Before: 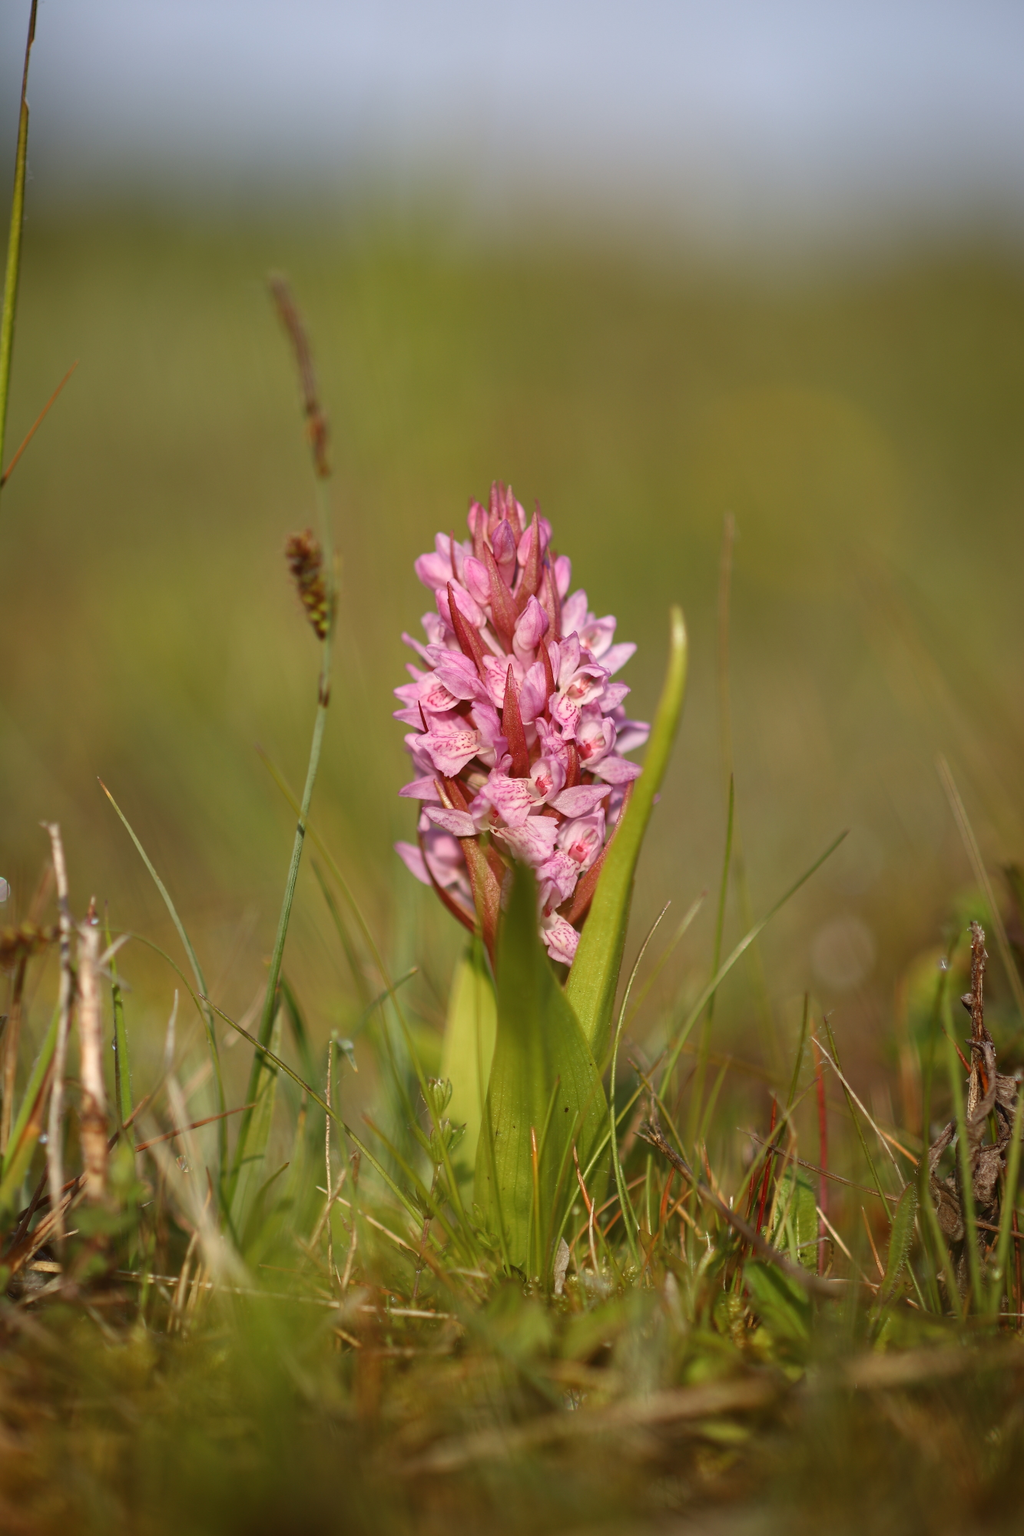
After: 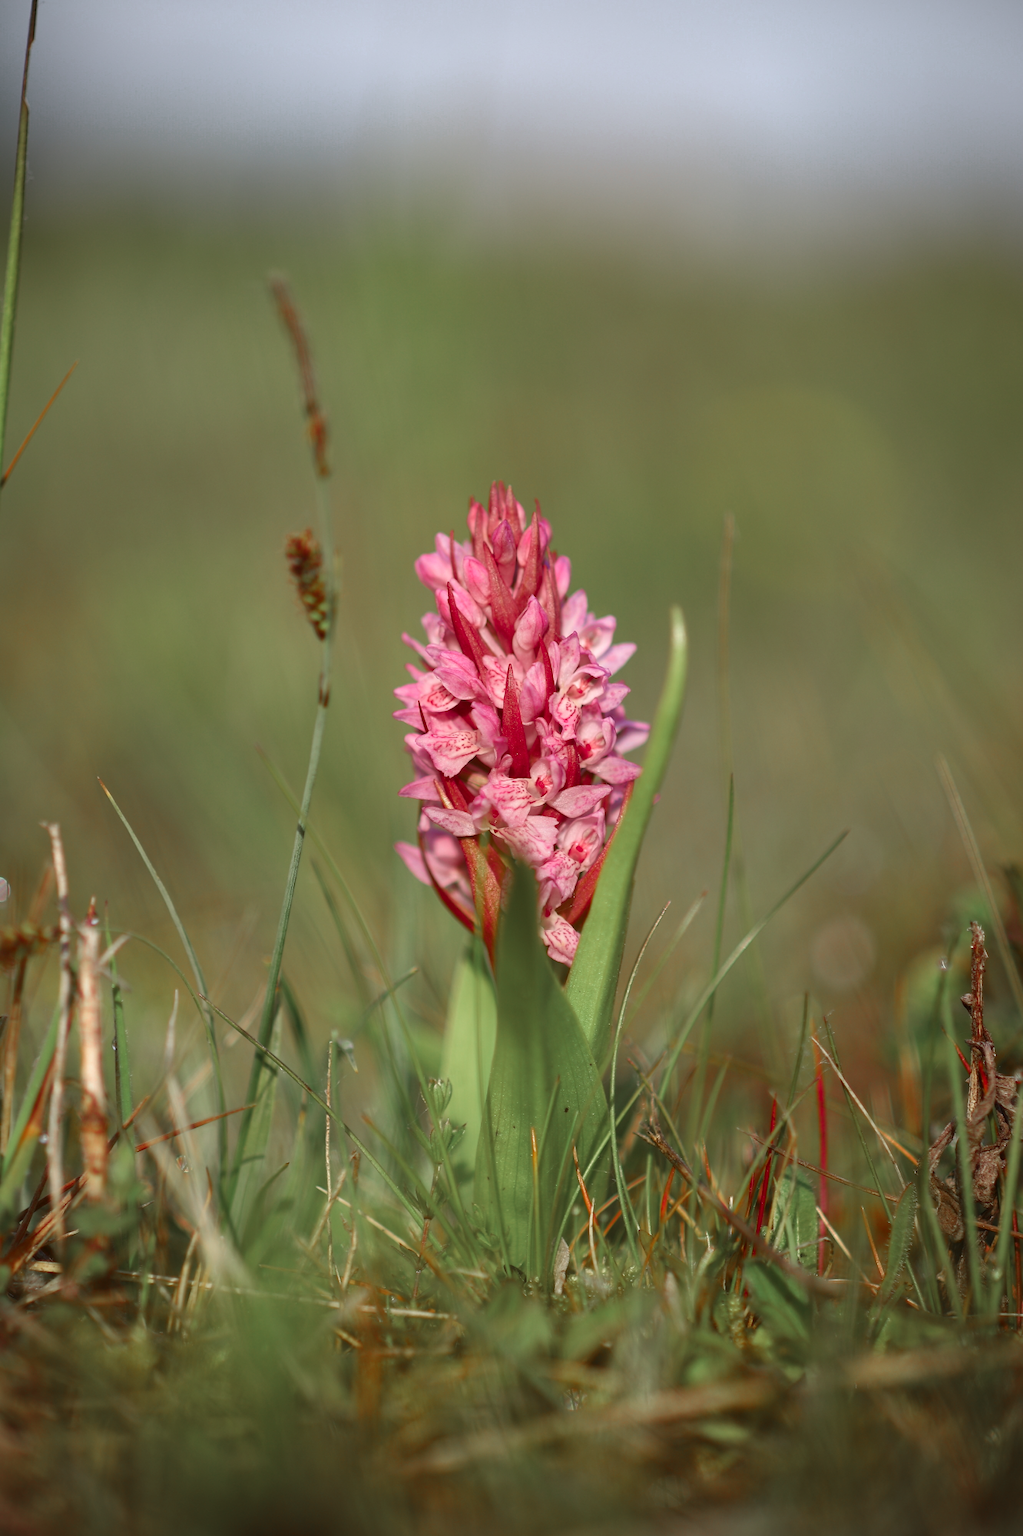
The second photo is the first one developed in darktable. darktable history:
color zones: curves: ch0 [(0, 0.466) (0.128, 0.466) (0.25, 0.5) (0.375, 0.456) (0.5, 0.5) (0.625, 0.5) (0.737, 0.652) (0.875, 0.5)]; ch1 [(0, 0.603) (0.125, 0.618) (0.261, 0.348) (0.372, 0.353) (0.497, 0.363) (0.611, 0.45) (0.731, 0.427) (0.875, 0.518) (0.998, 0.652)]; ch2 [(0, 0.559) (0.125, 0.451) (0.253, 0.564) (0.37, 0.578) (0.5, 0.466) (0.625, 0.471) (0.731, 0.471) (0.88, 0.485)]
vignetting: fall-off start 91.19%
